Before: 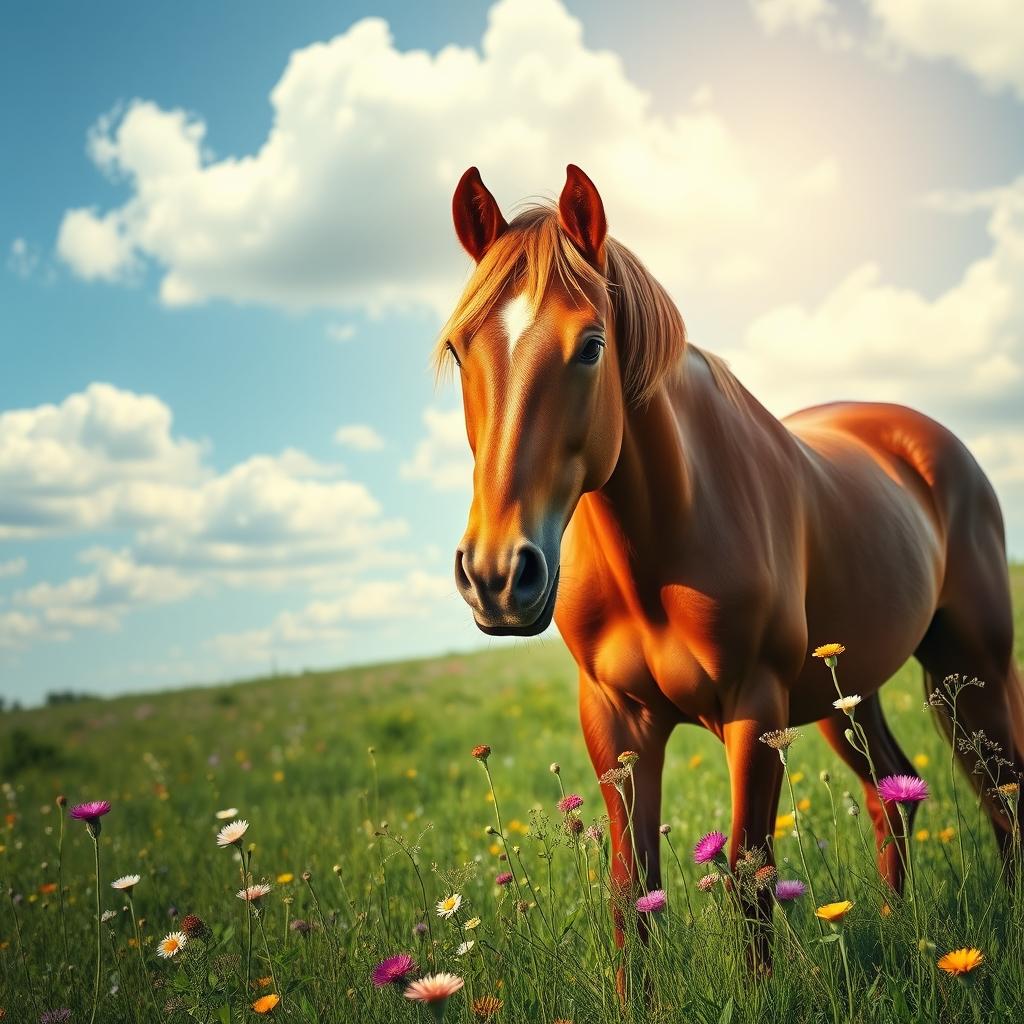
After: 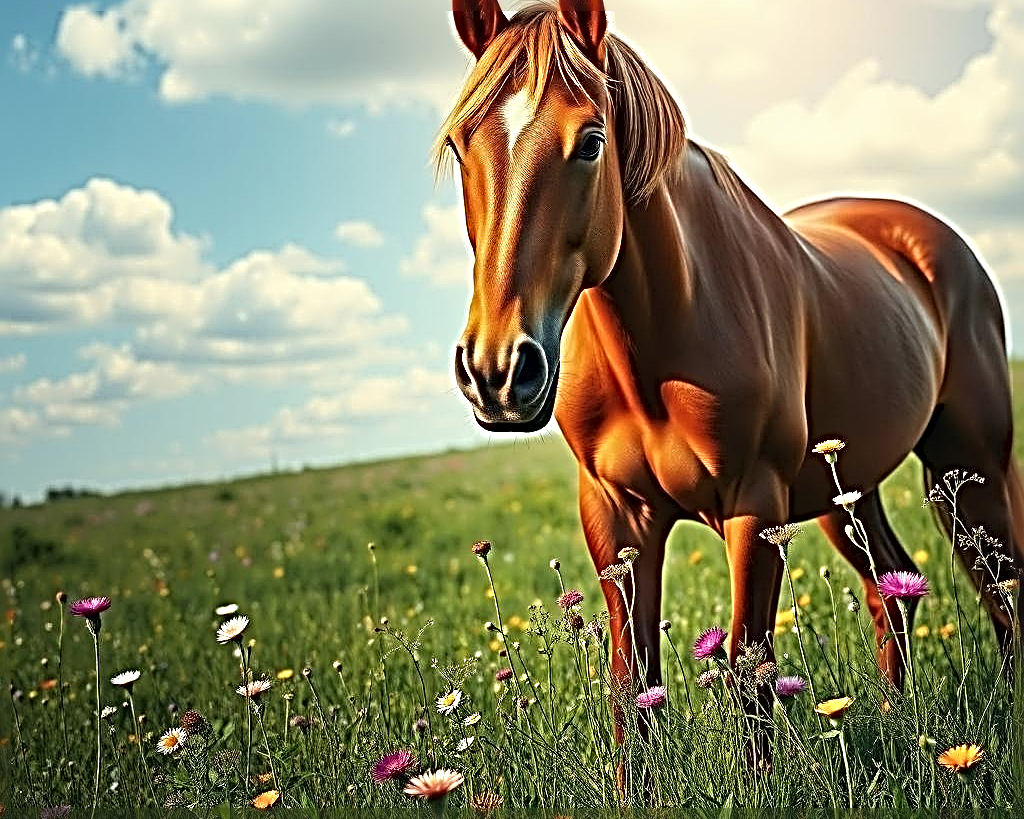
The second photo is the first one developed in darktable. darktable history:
contrast brightness saturation: saturation -0.05
sharpen: radius 4.001, amount 2
crop and rotate: top 19.998%
